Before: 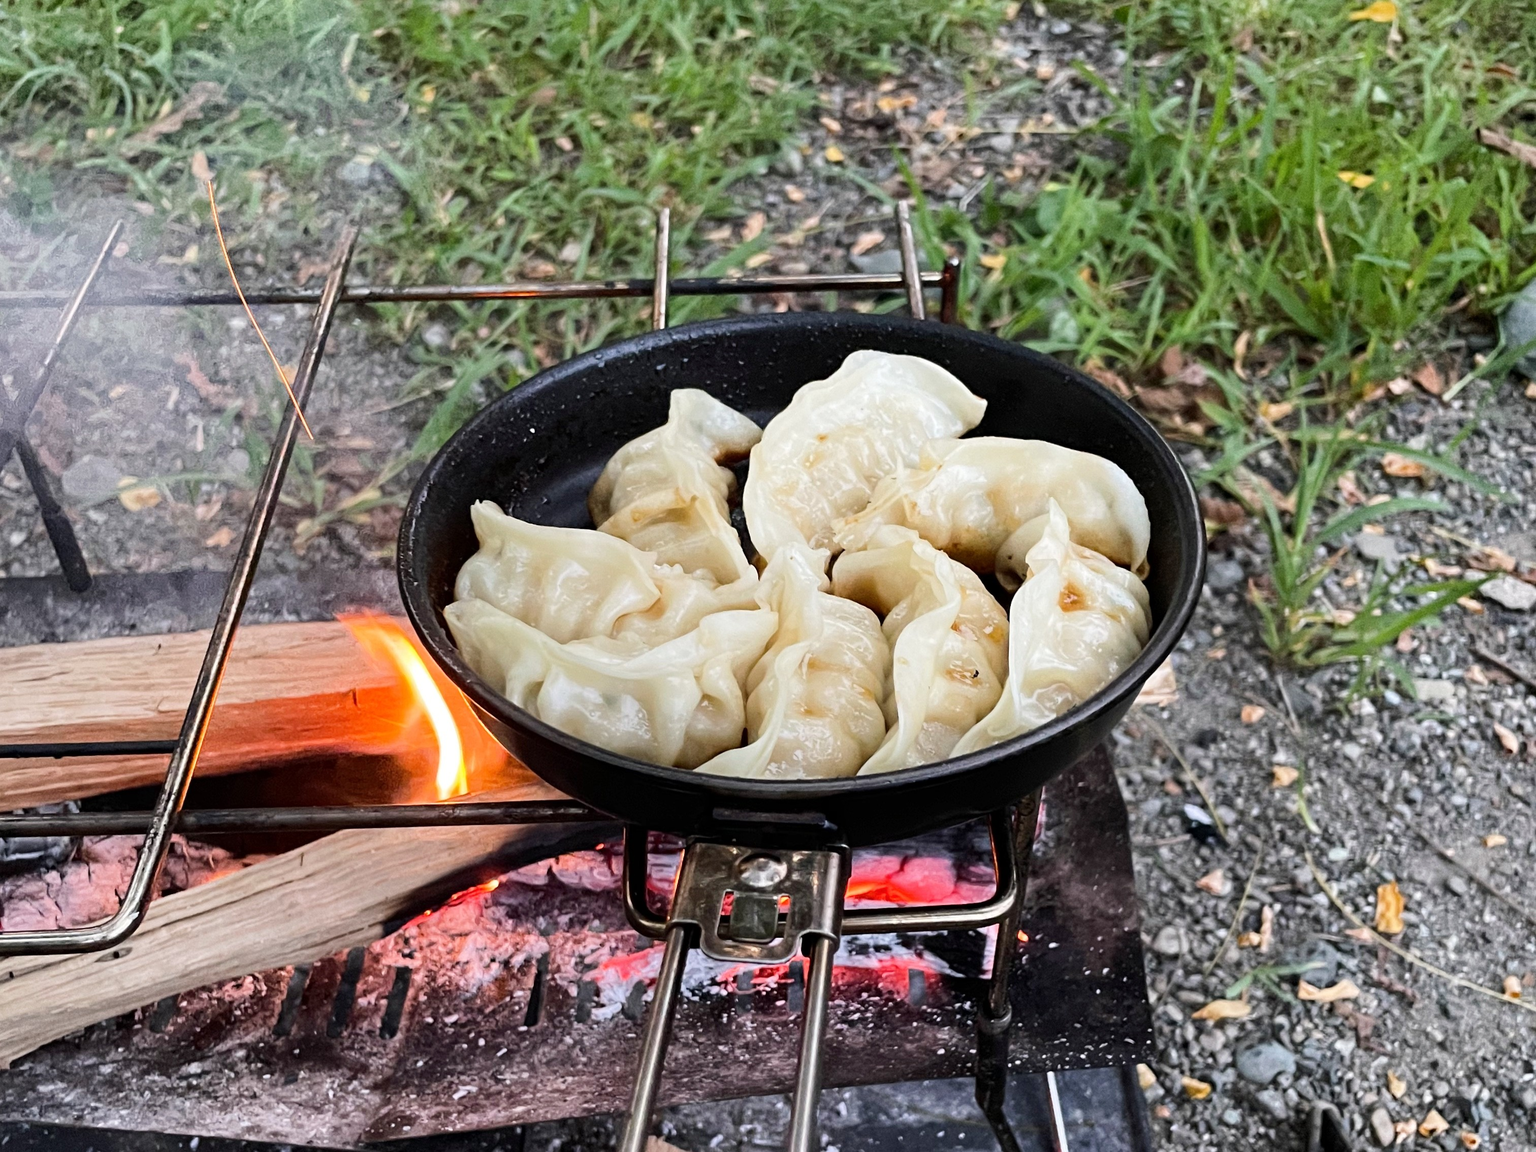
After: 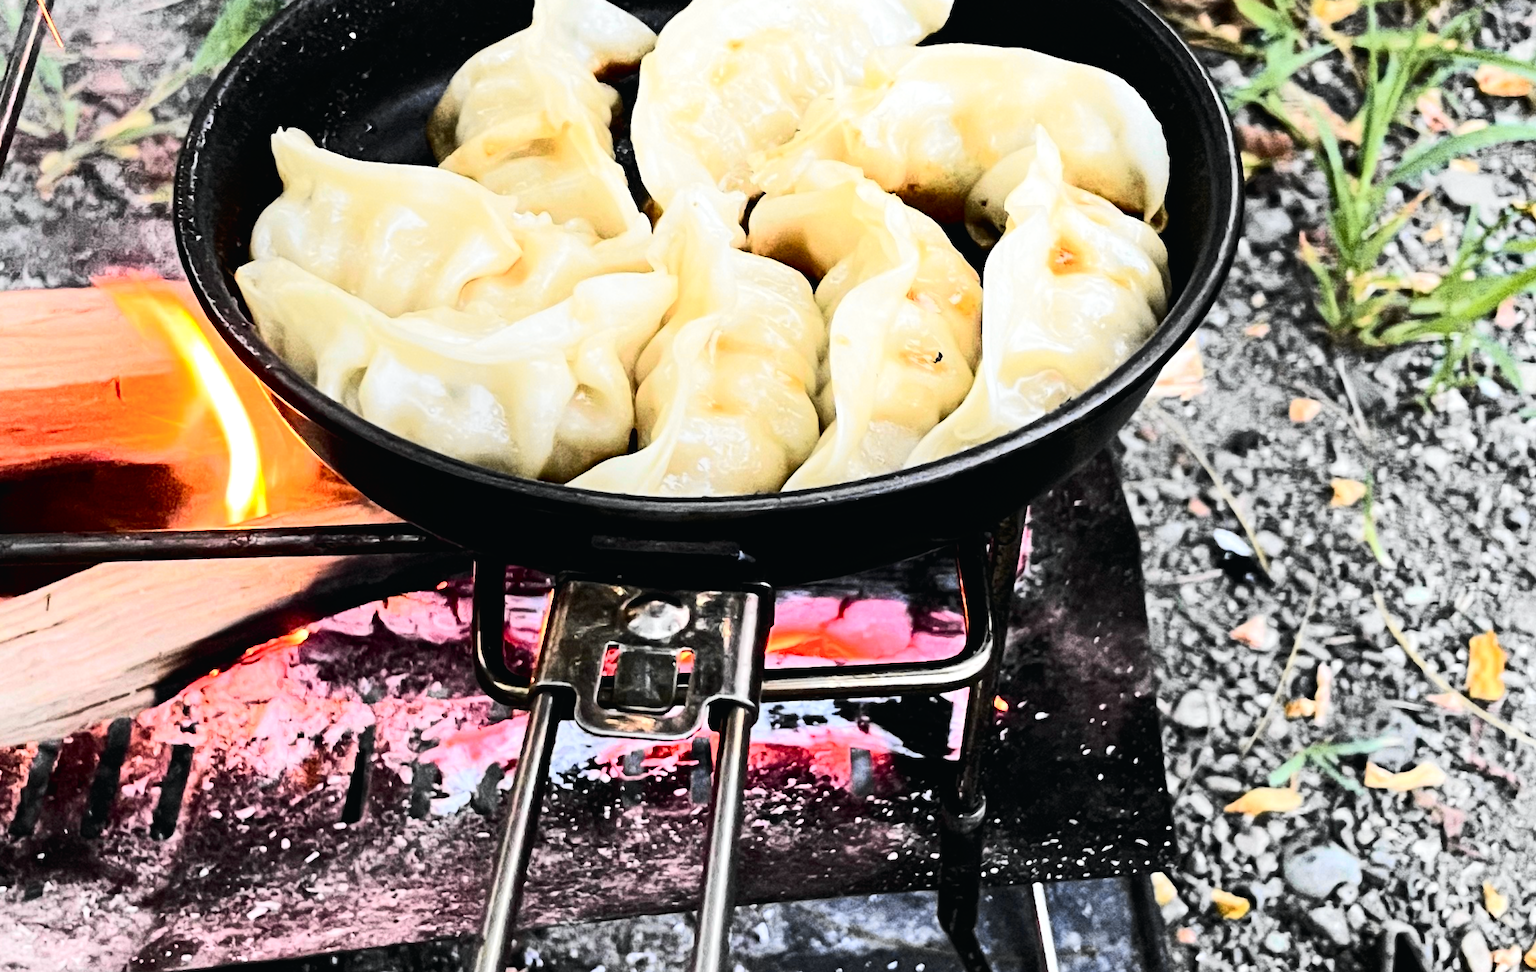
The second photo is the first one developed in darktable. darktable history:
tone equalizer: -8 EV -0.75 EV, -7 EV -0.7 EV, -6 EV -0.6 EV, -5 EV -0.4 EV, -3 EV 0.4 EV, -2 EV 0.6 EV, -1 EV 0.7 EV, +0 EV 0.75 EV, edges refinement/feathering 500, mask exposure compensation -1.57 EV, preserve details no
crop and rotate: left 17.299%, top 35.115%, right 7.015%, bottom 1.024%
tone curve: curves: ch0 [(0, 0.015) (0.037, 0.022) (0.131, 0.116) (0.316, 0.345) (0.49, 0.615) (0.677, 0.82) (0.813, 0.891) (1, 0.955)]; ch1 [(0, 0) (0.366, 0.367) (0.475, 0.462) (0.494, 0.496) (0.504, 0.497) (0.554, 0.571) (0.618, 0.668) (1, 1)]; ch2 [(0, 0) (0.333, 0.346) (0.375, 0.375) (0.435, 0.424) (0.476, 0.492) (0.502, 0.499) (0.525, 0.522) (0.558, 0.575) (0.614, 0.656) (1, 1)], color space Lab, independent channels, preserve colors none
